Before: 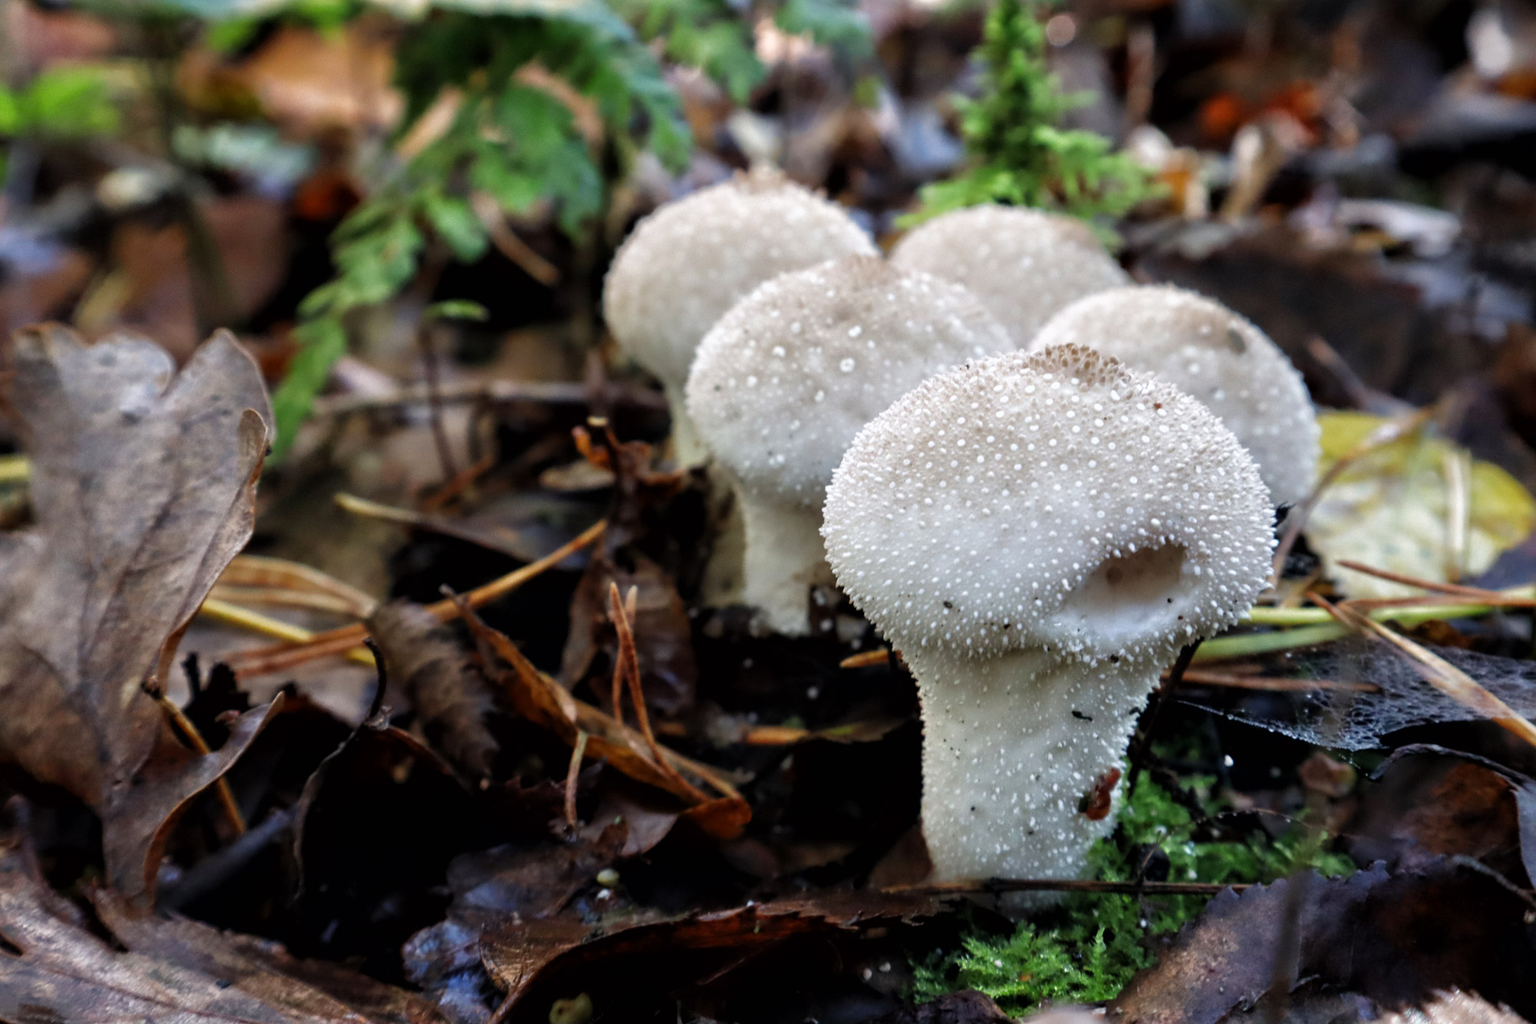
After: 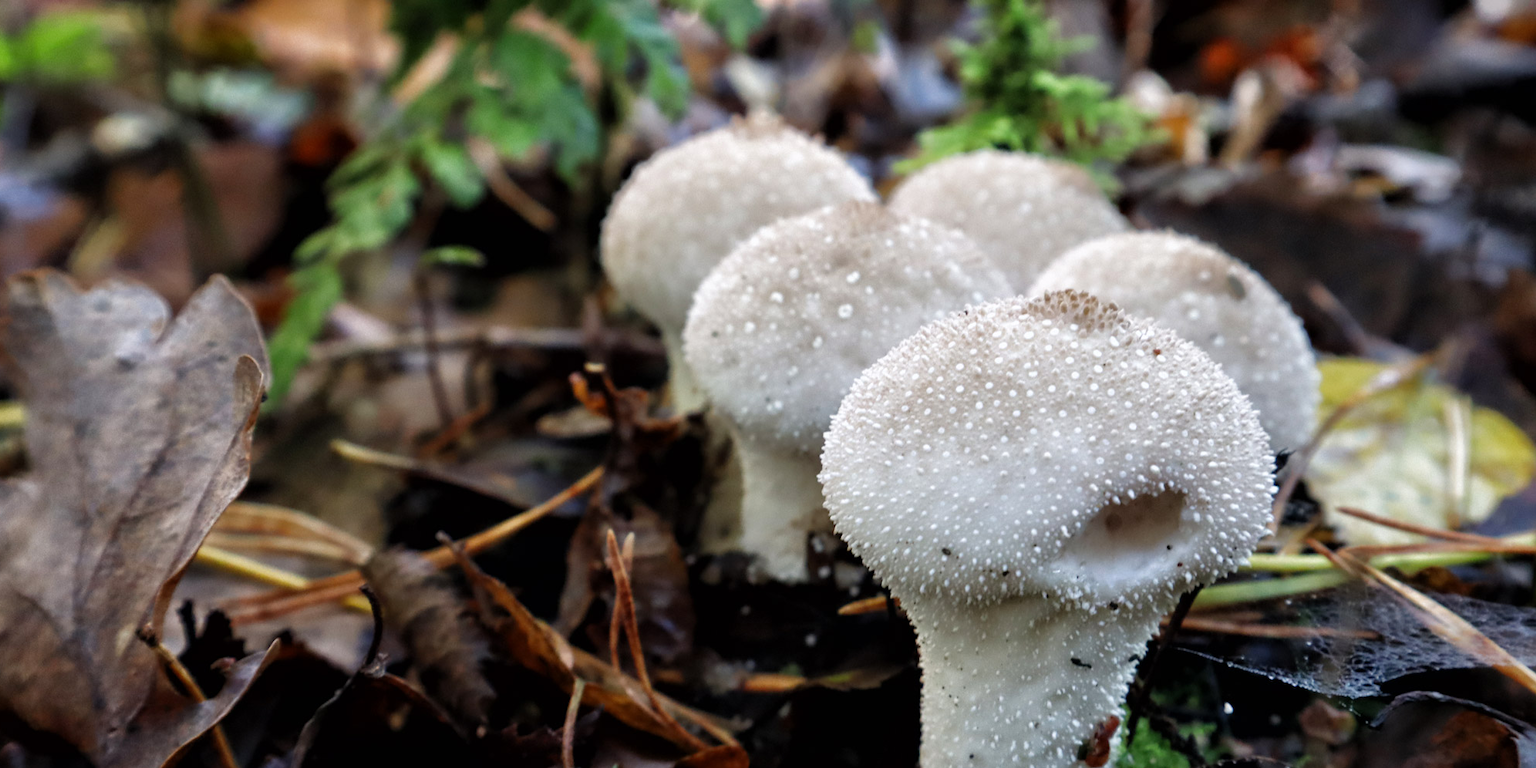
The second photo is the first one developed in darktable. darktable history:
crop: left 0.387%, top 5.469%, bottom 19.809%
